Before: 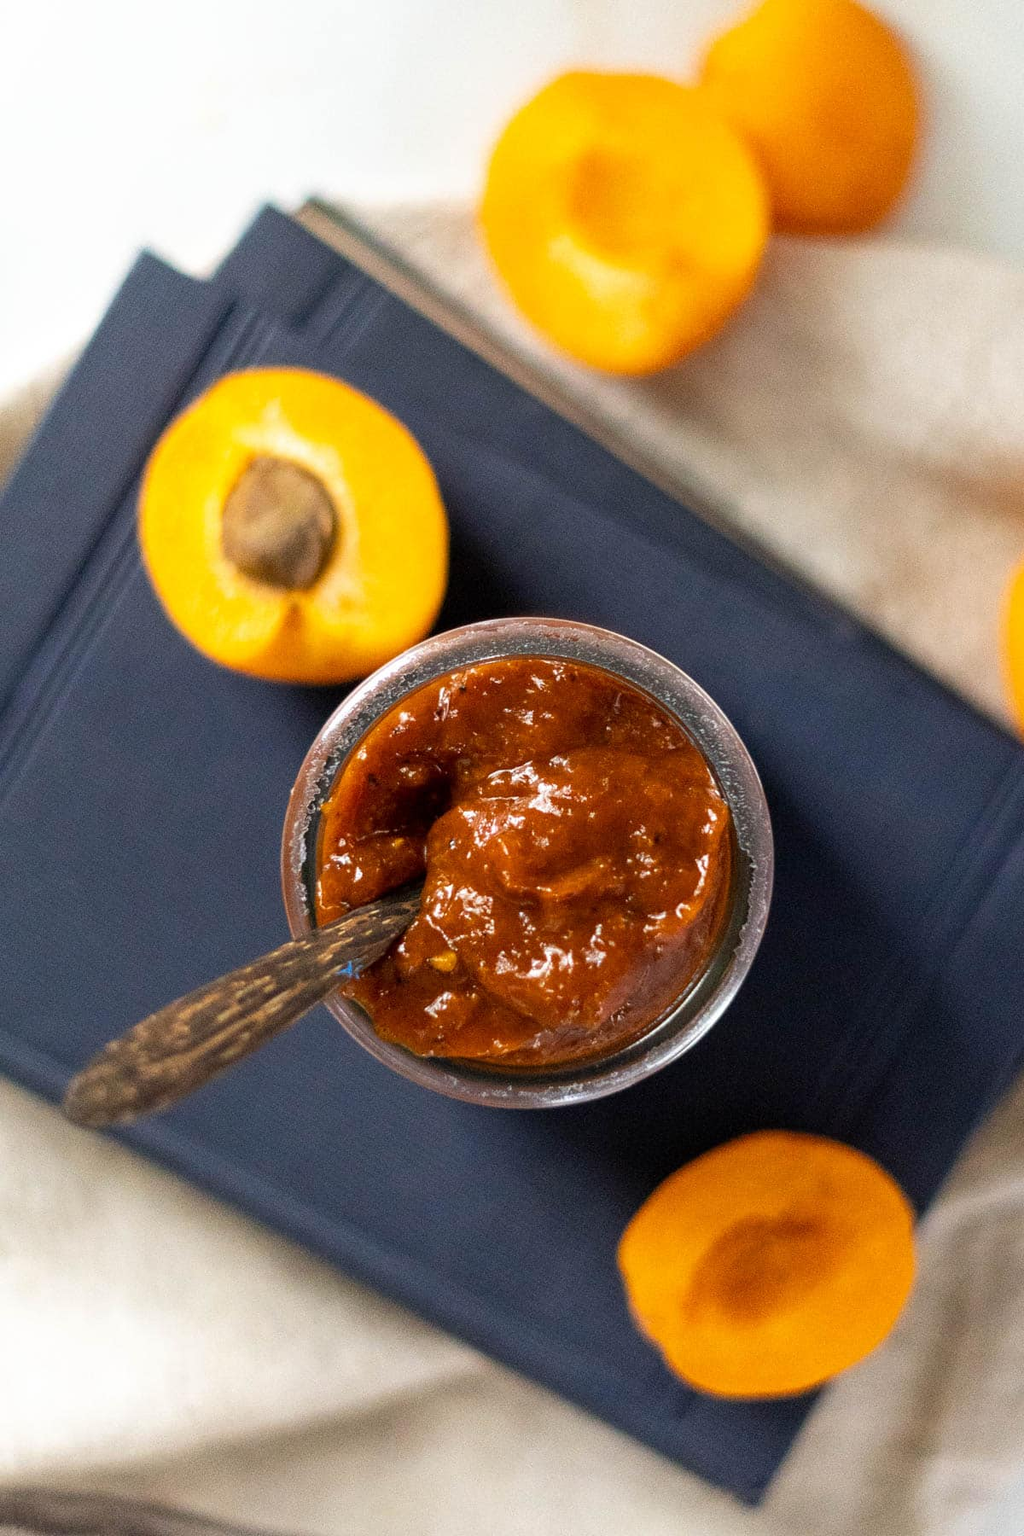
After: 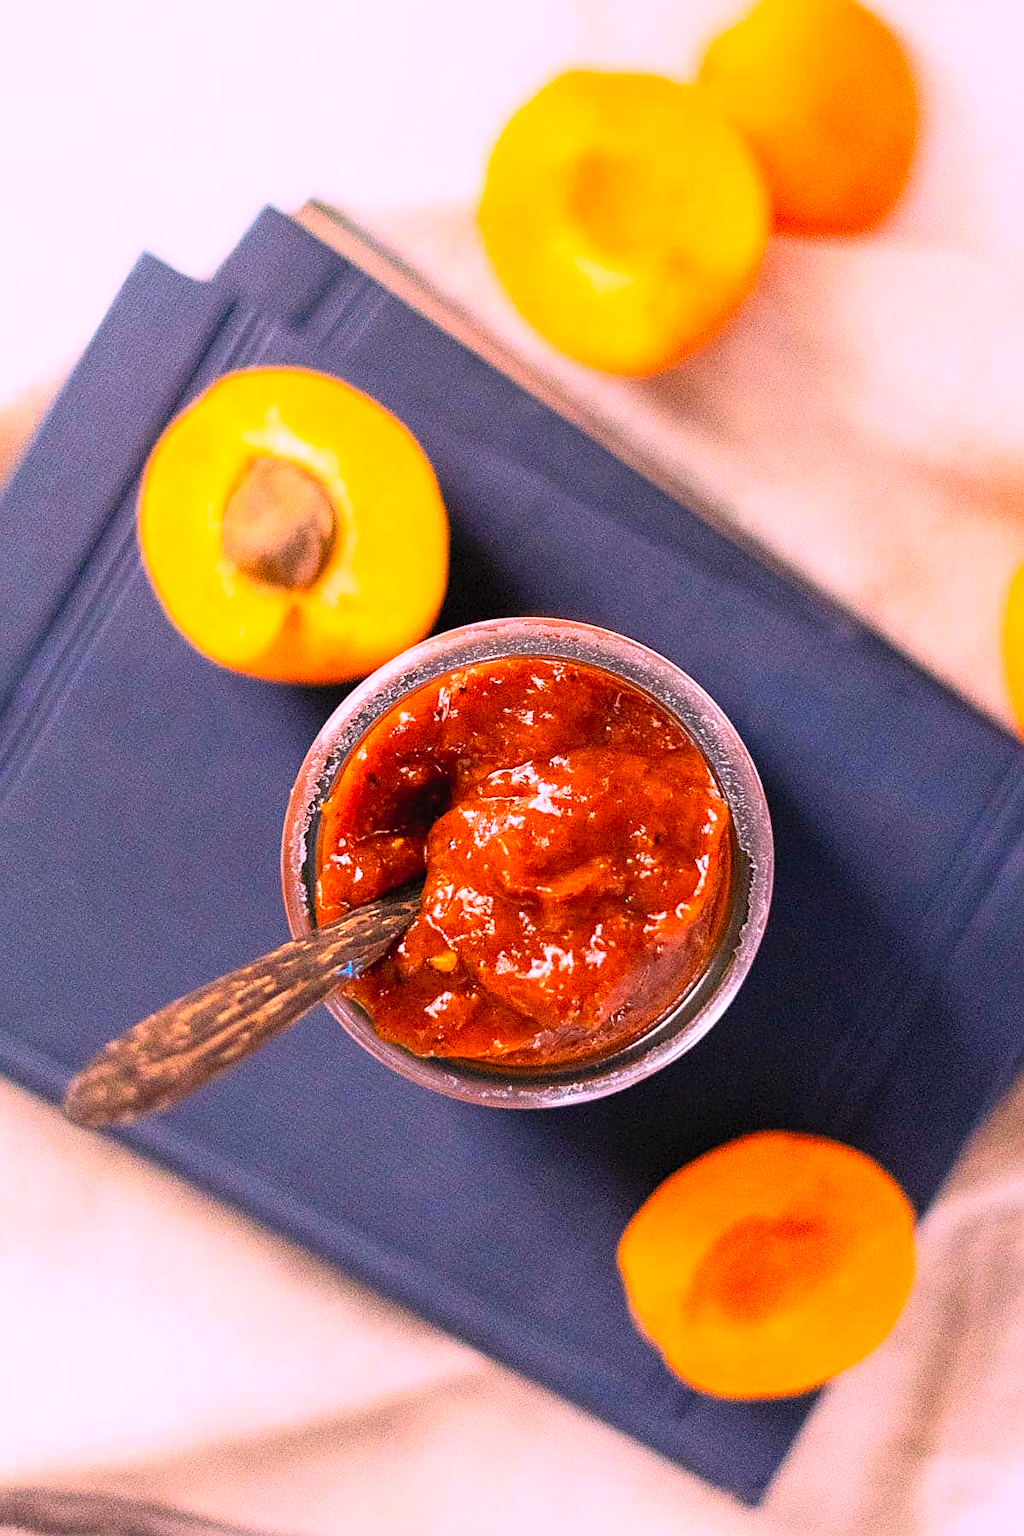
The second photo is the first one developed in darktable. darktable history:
contrast brightness saturation: contrast 0.24, brightness 0.26, saturation 0.39
white balance: red 1.188, blue 1.11
sharpen: on, module defaults
